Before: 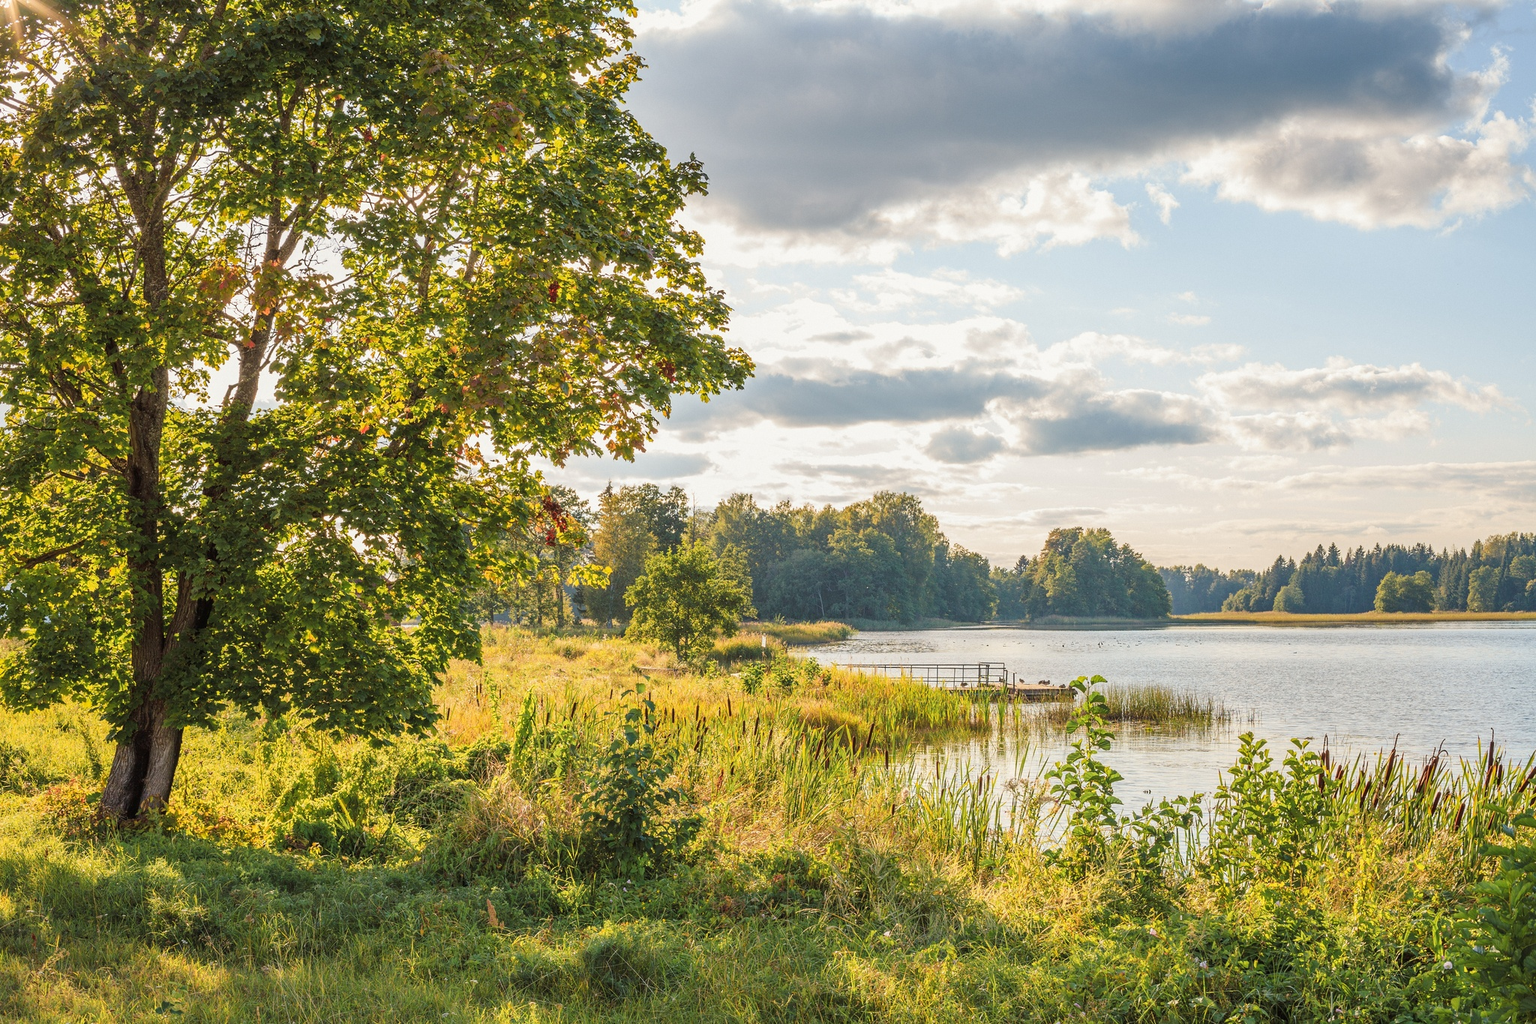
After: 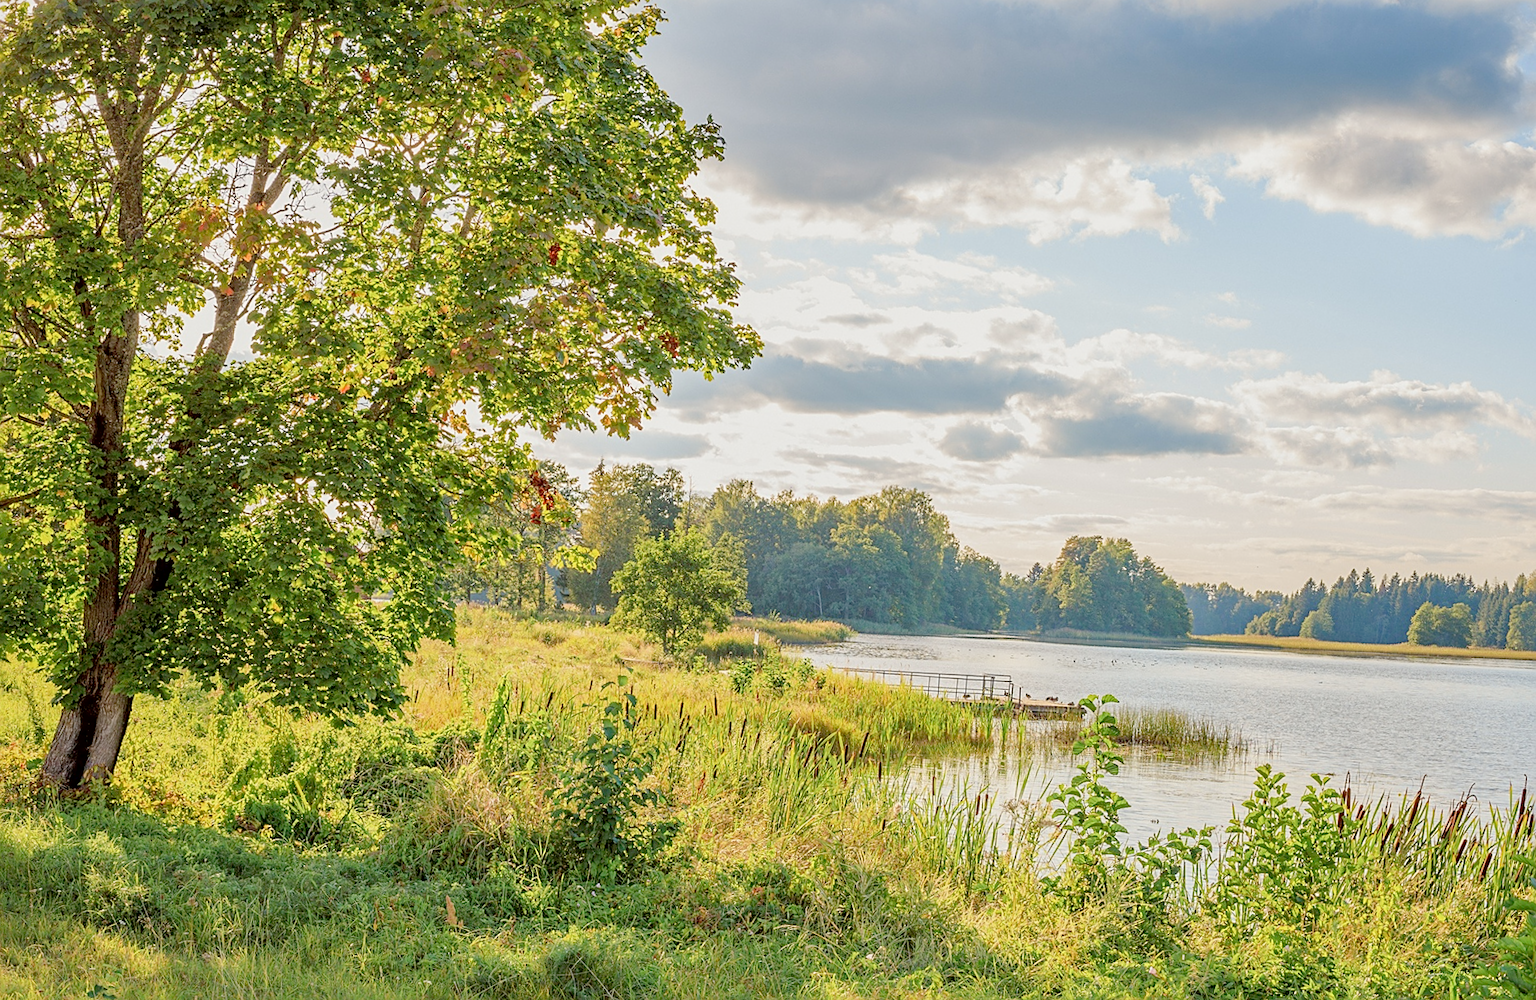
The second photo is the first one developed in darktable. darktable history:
exposure: black level correction 0.007, compensate highlight preservation false
crop and rotate: angle -1.69°
tone curve: curves: ch0 [(0, 0) (0.004, 0.008) (0.077, 0.156) (0.169, 0.29) (0.774, 0.774) (0.988, 0.926)], color space Lab, linked channels, preserve colors none
local contrast: mode bilateral grid, contrast 20, coarseness 50, detail 120%, midtone range 0.2
rotate and perspective: rotation 1.57°, crop left 0.018, crop right 0.982, crop top 0.039, crop bottom 0.961
sharpen: on, module defaults
color zones: curves: ch1 [(0.113, 0.438) (0.75, 0.5)]; ch2 [(0.12, 0.526) (0.75, 0.5)]
